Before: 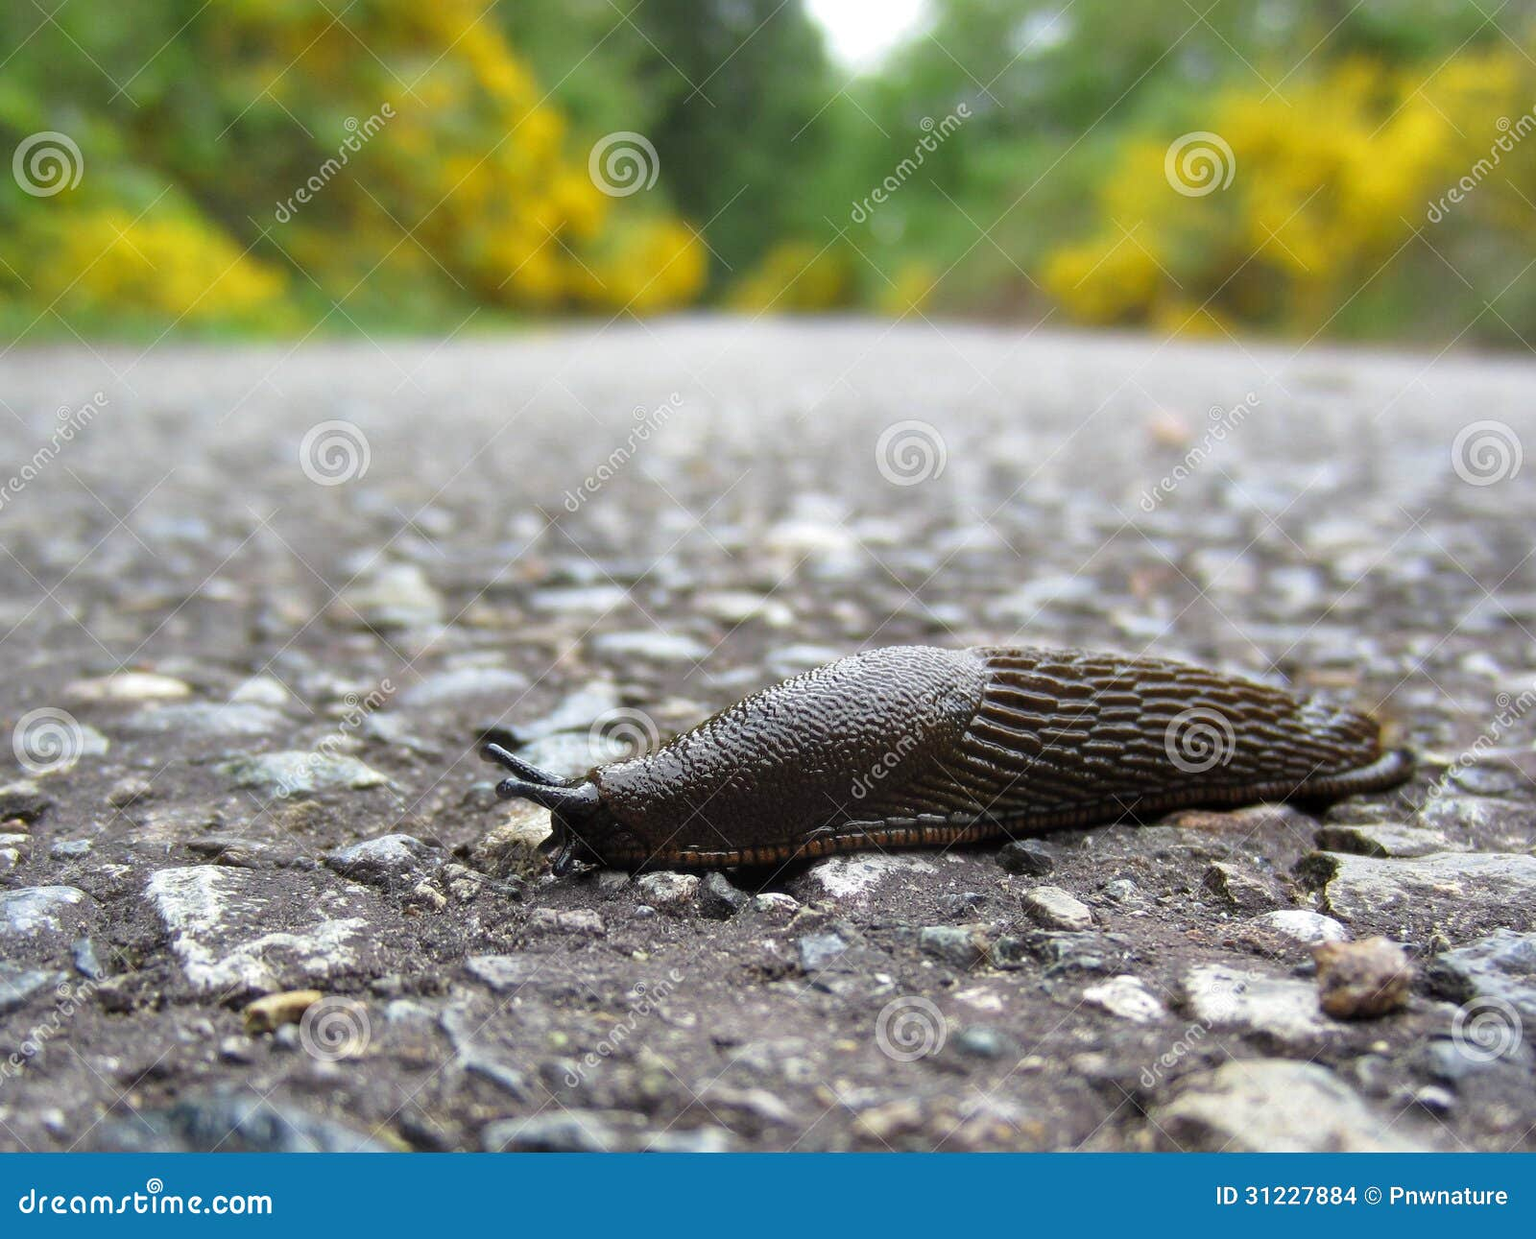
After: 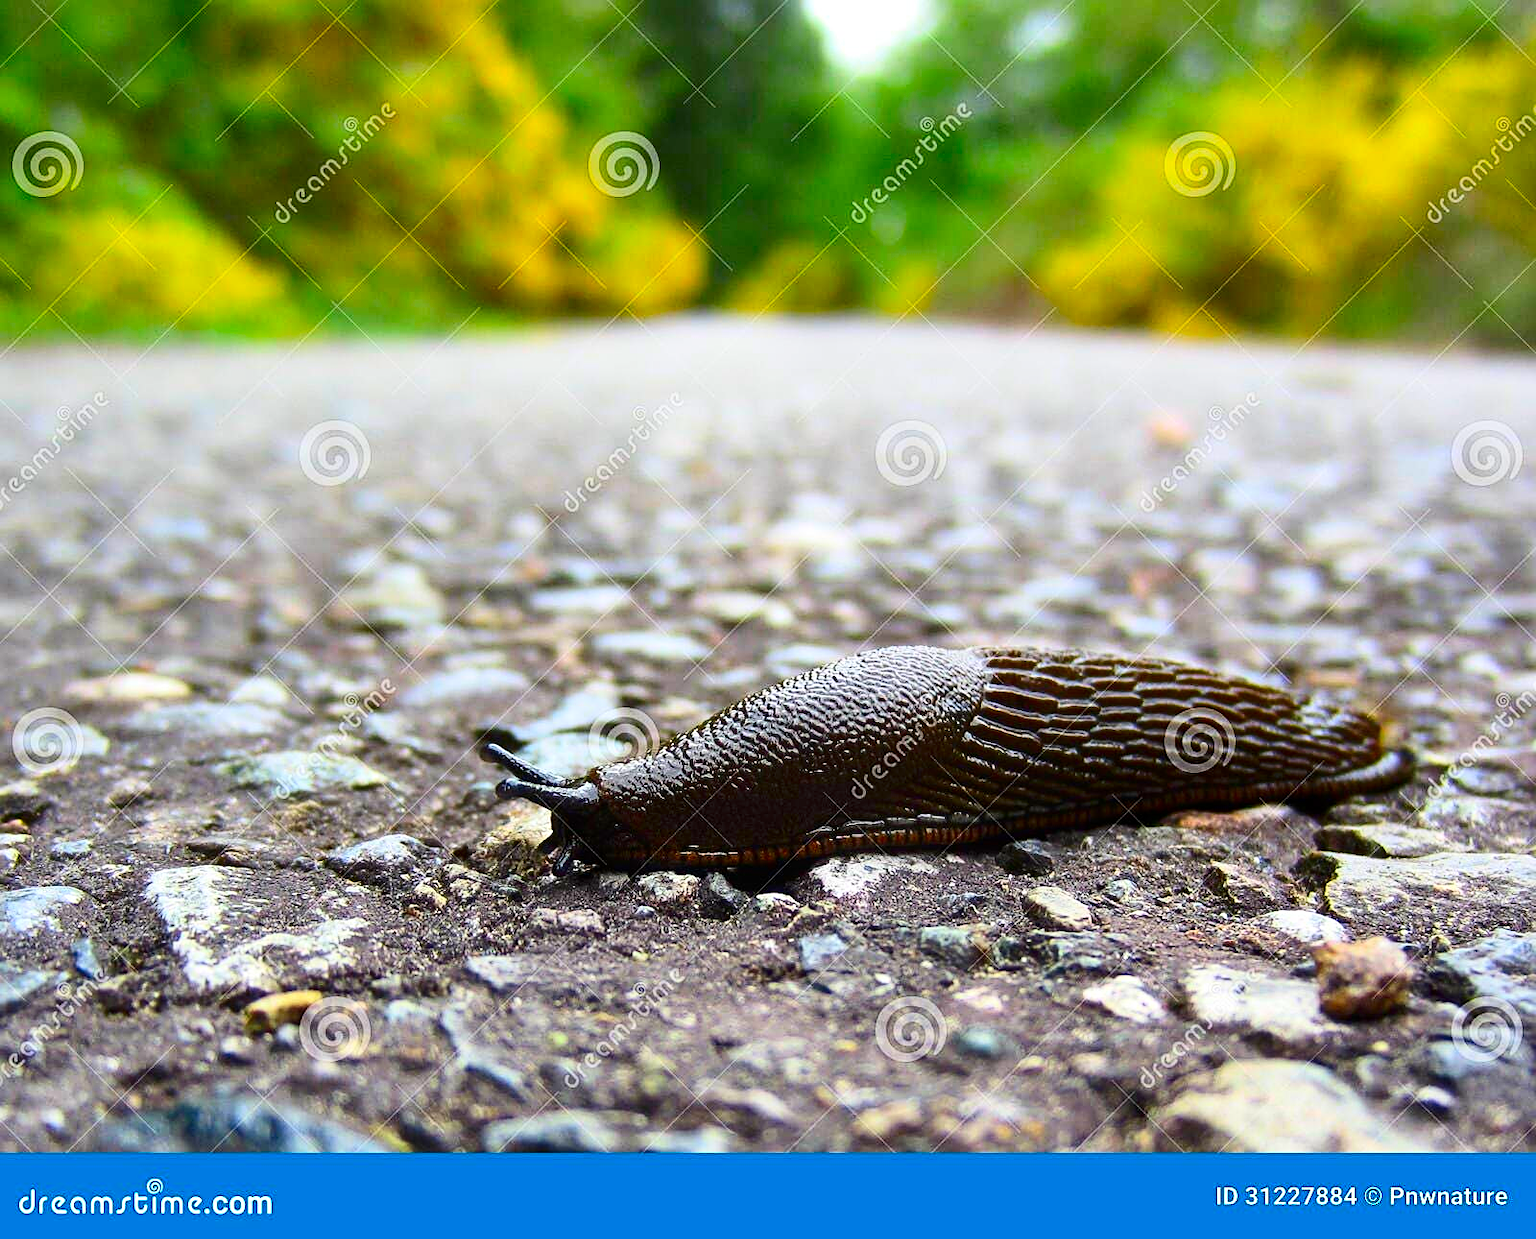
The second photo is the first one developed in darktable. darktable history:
contrast brightness saturation: contrast 0.258, brightness 0.01, saturation 0.852
sharpen: on, module defaults
